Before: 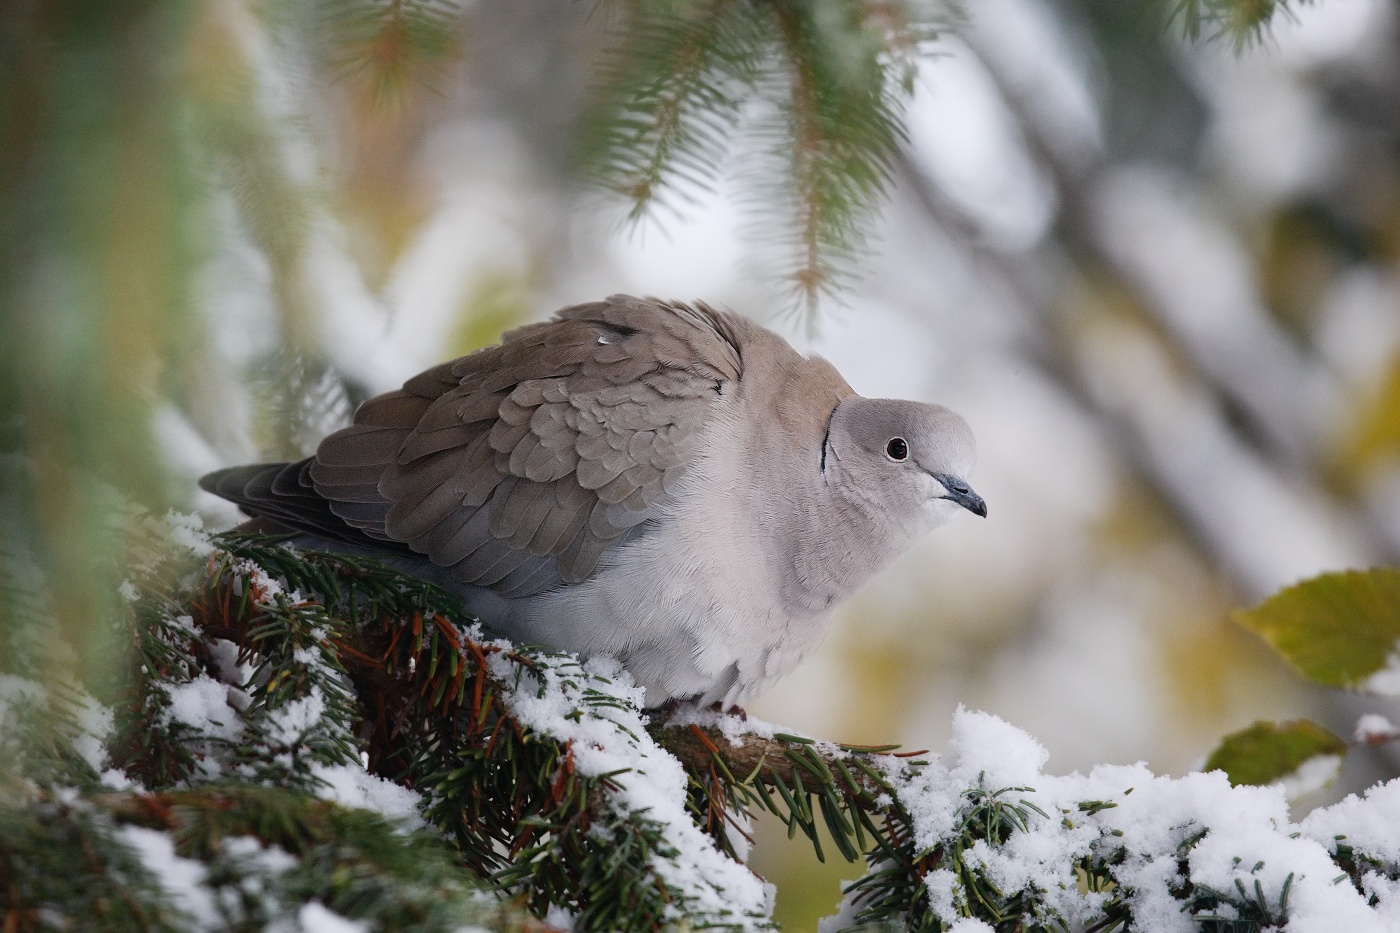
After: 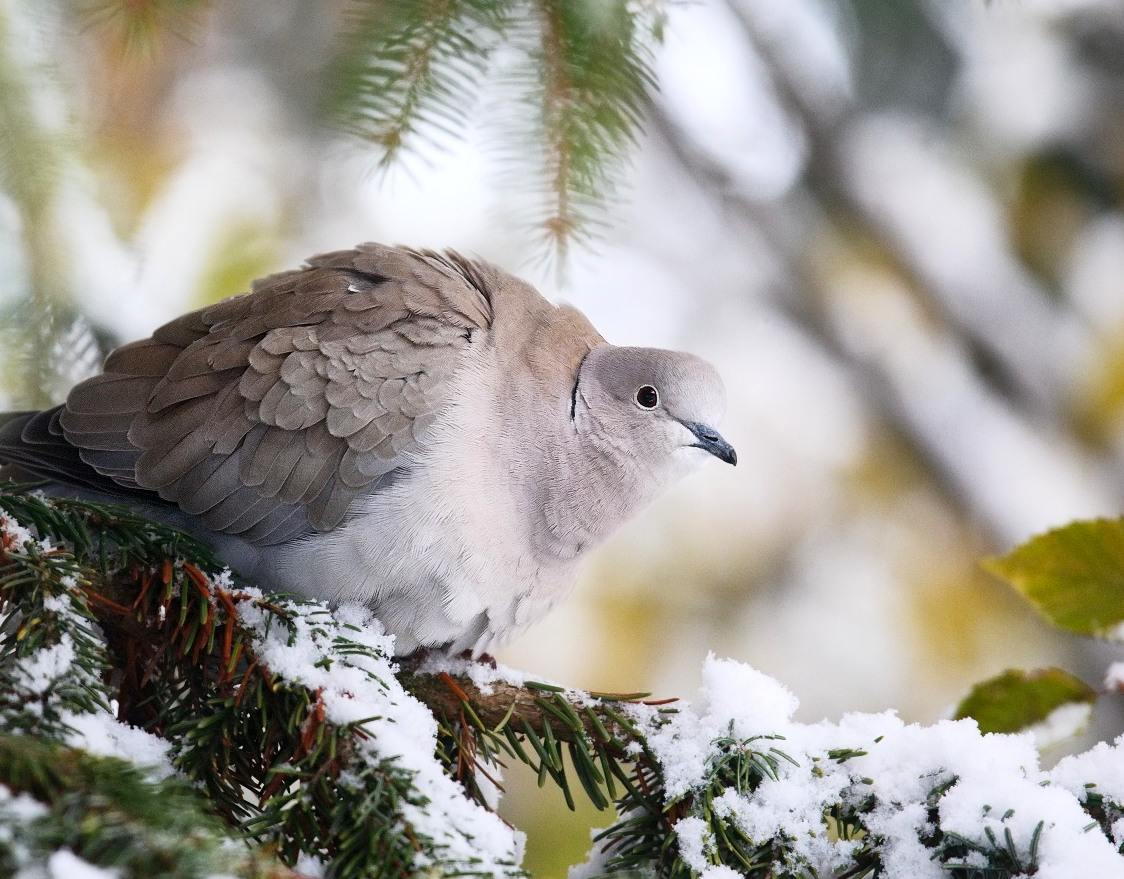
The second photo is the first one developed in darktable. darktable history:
contrast brightness saturation: contrast 0.2, brightness 0.16, saturation 0.22
crop and rotate: left 17.959%, top 5.771%, right 1.742%
local contrast: mode bilateral grid, contrast 20, coarseness 50, detail 132%, midtone range 0.2
